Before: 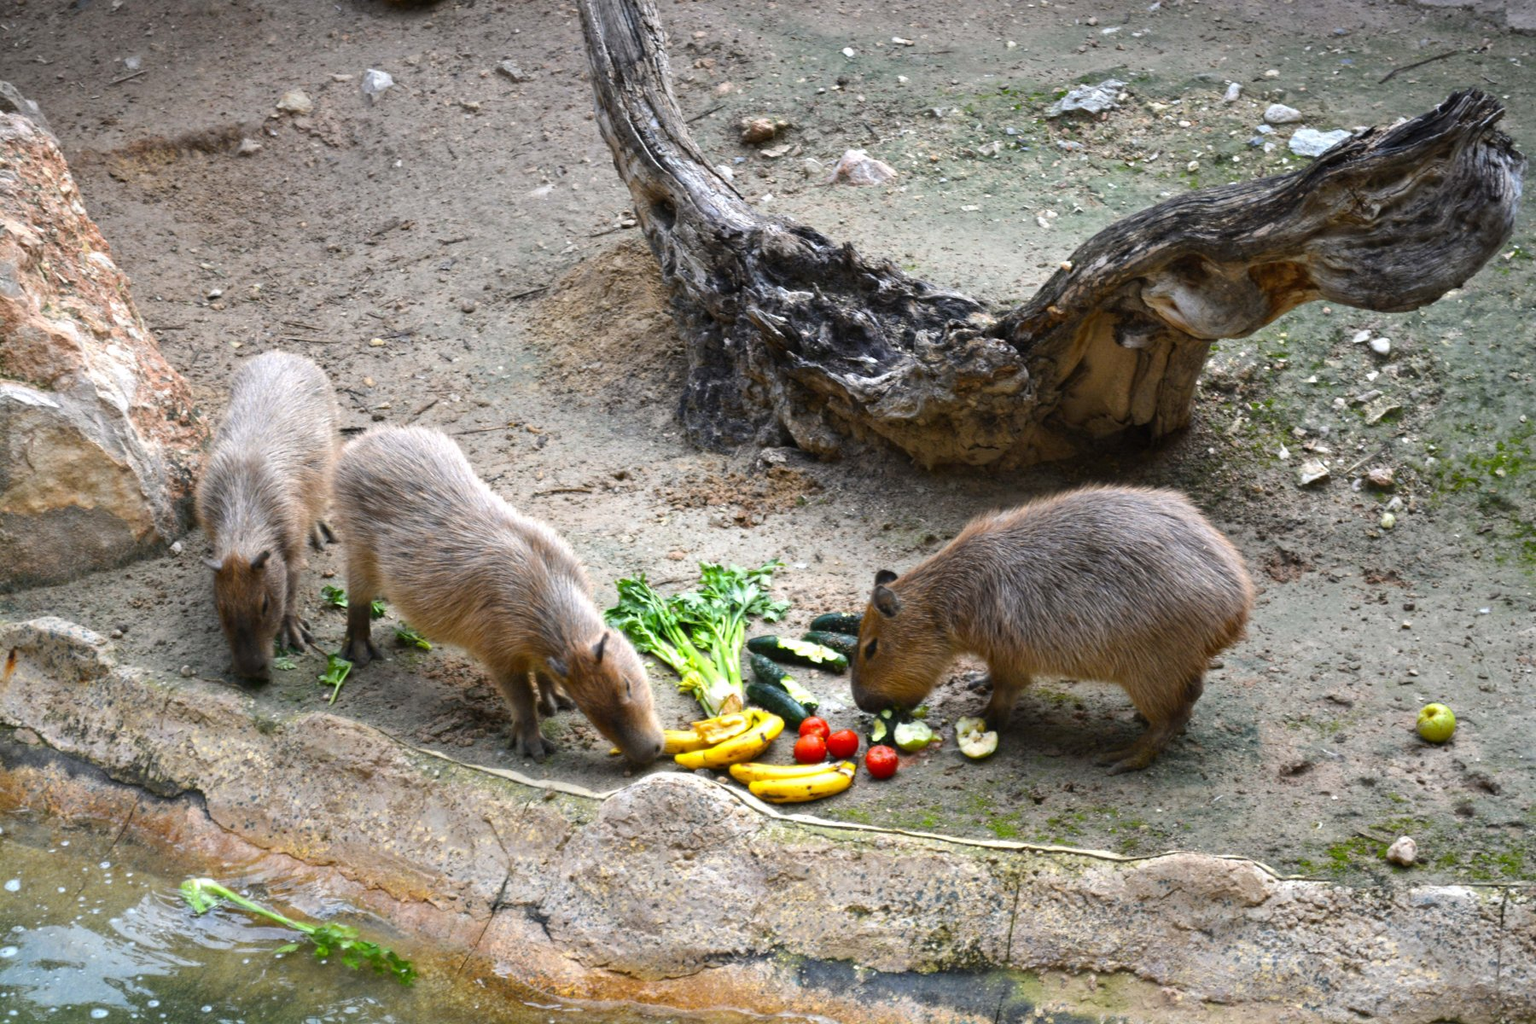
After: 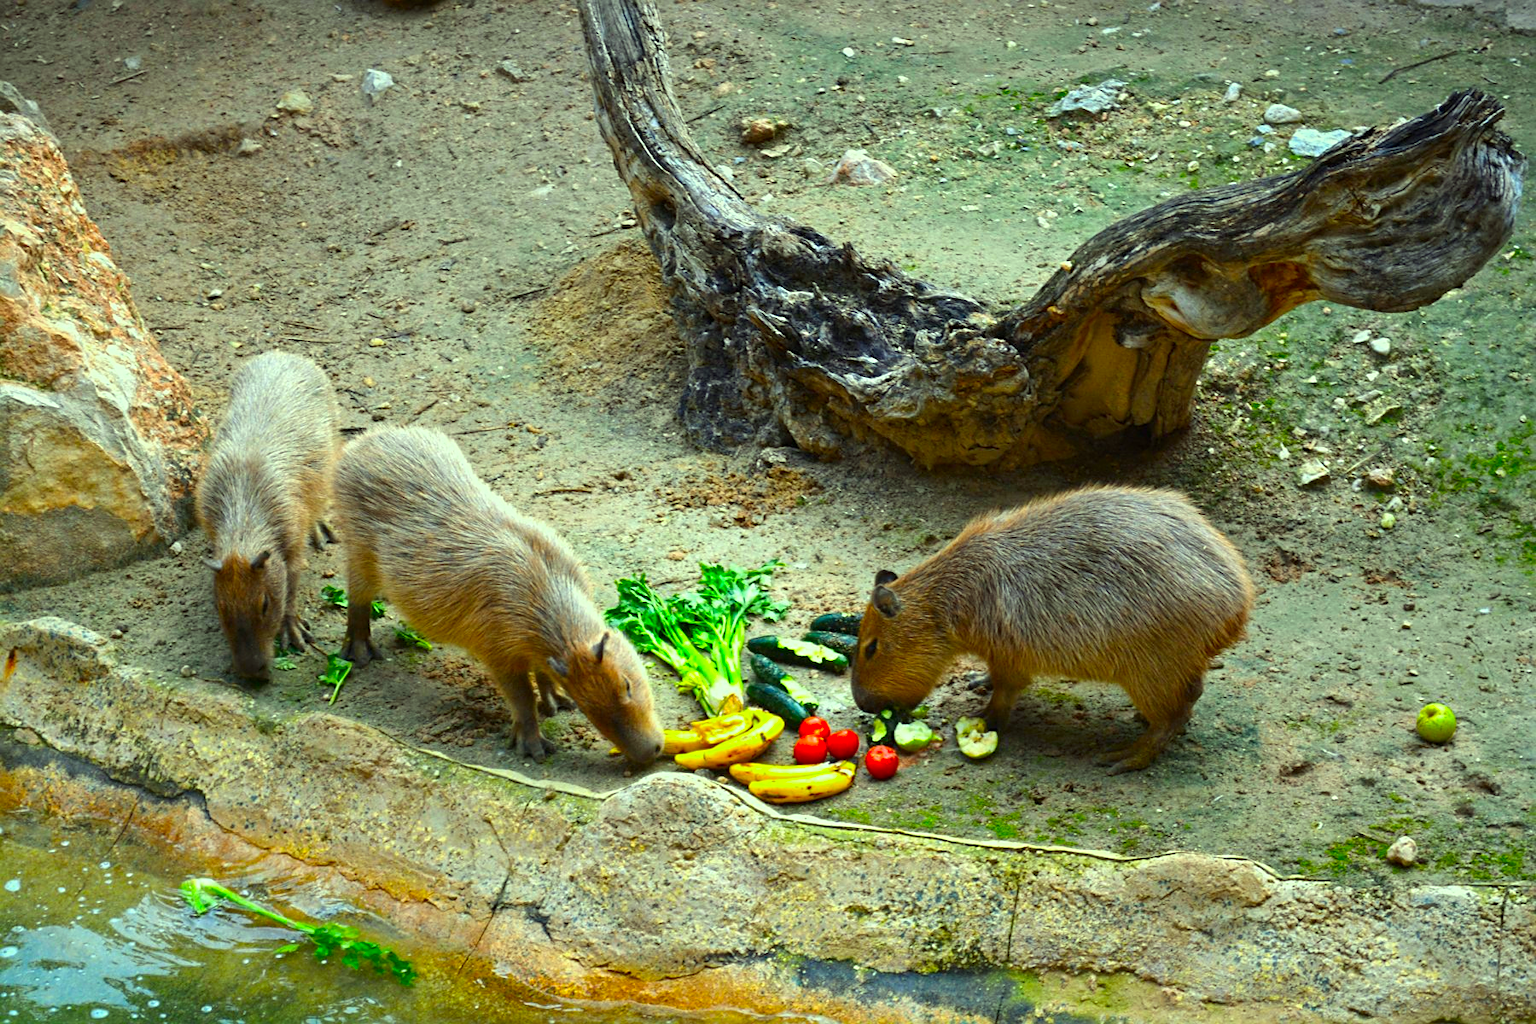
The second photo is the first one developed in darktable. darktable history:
sharpen: on, module defaults
color correction: highlights a* -10.77, highlights b* 9.8, saturation 1.72
